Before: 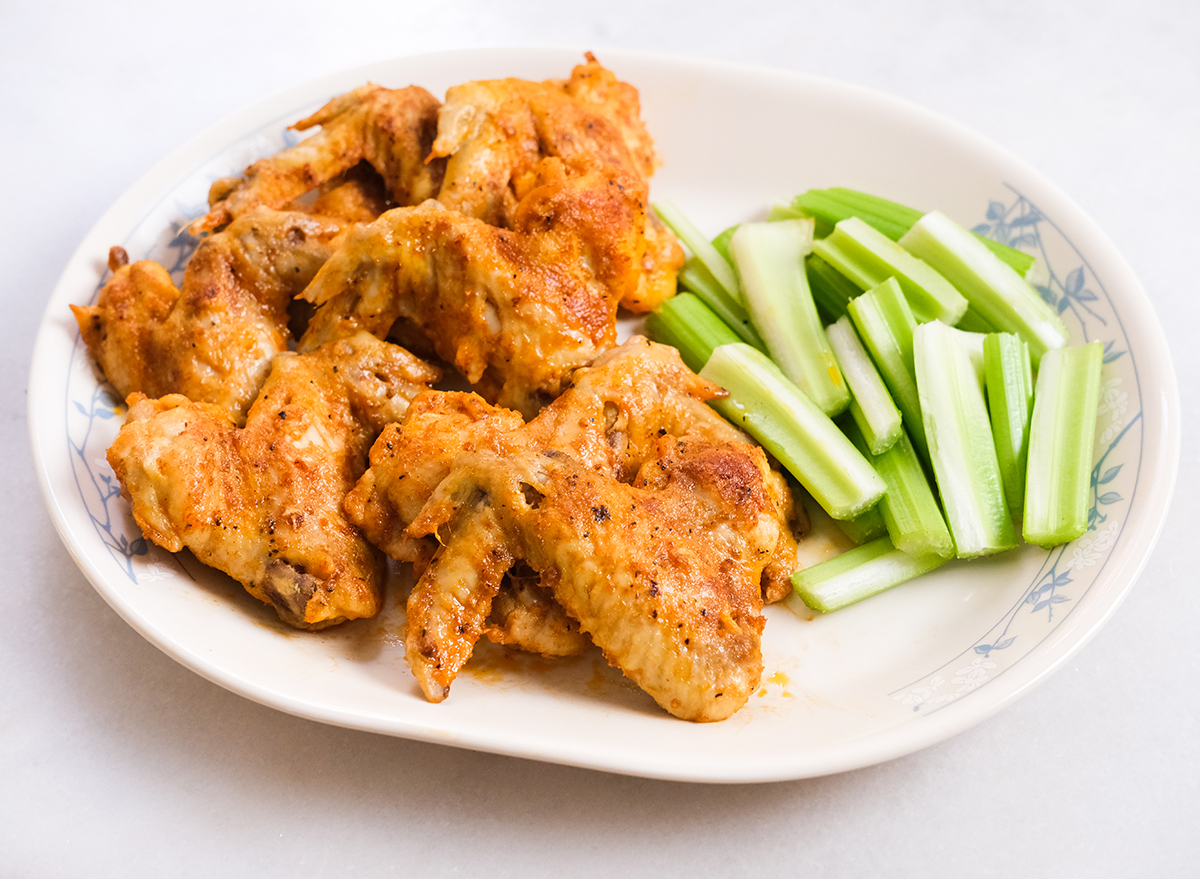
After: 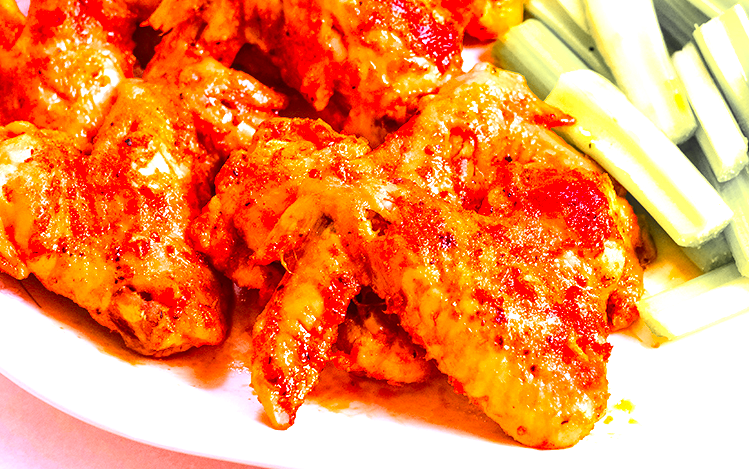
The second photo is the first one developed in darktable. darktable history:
crop: left 12.87%, top 31.138%, right 24.657%, bottom 15.493%
color correction: highlights a* 15.2, highlights b* -24.9
exposure: black level correction 0, exposure 1.585 EV, compensate highlight preservation false
local contrast: on, module defaults
color balance rgb: white fulcrum 0.094 EV, perceptual saturation grading › global saturation 25.095%, global vibrance 10.459%, saturation formula JzAzBz (2021)
tone curve: curves: ch0 [(0, 0) (0.234, 0.191) (0.48, 0.534) (0.608, 0.667) (0.725, 0.809) (0.864, 0.922) (1, 1)]; ch1 [(0, 0) (0.453, 0.43) (0.5, 0.5) (0.615, 0.649) (1, 1)]; ch2 [(0, 0) (0.5, 0.5) (0.586, 0.617) (1, 1)], color space Lab, independent channels, preserve colors none
color zones: curves: ch1 [(0, 0.679) (0.143, 0.647) (0.286, 0.261) (0.378, -0.011) (0.571, 0.396) (0.714, 0.399) (0.857, 0.406) (1, 0.679)]
